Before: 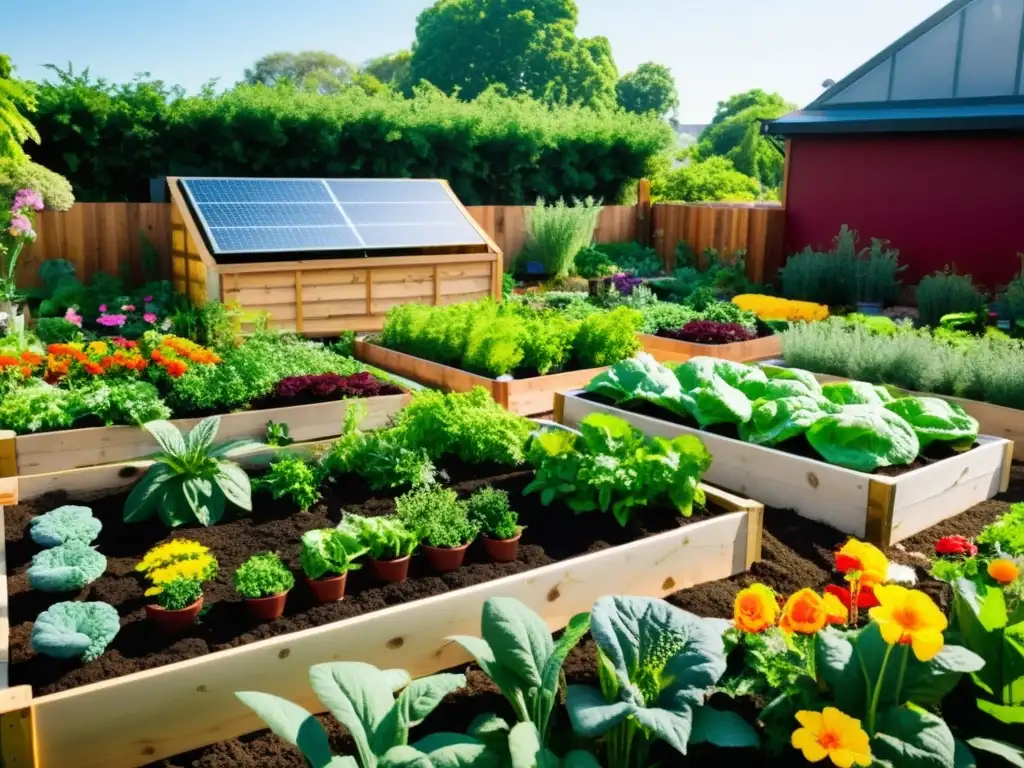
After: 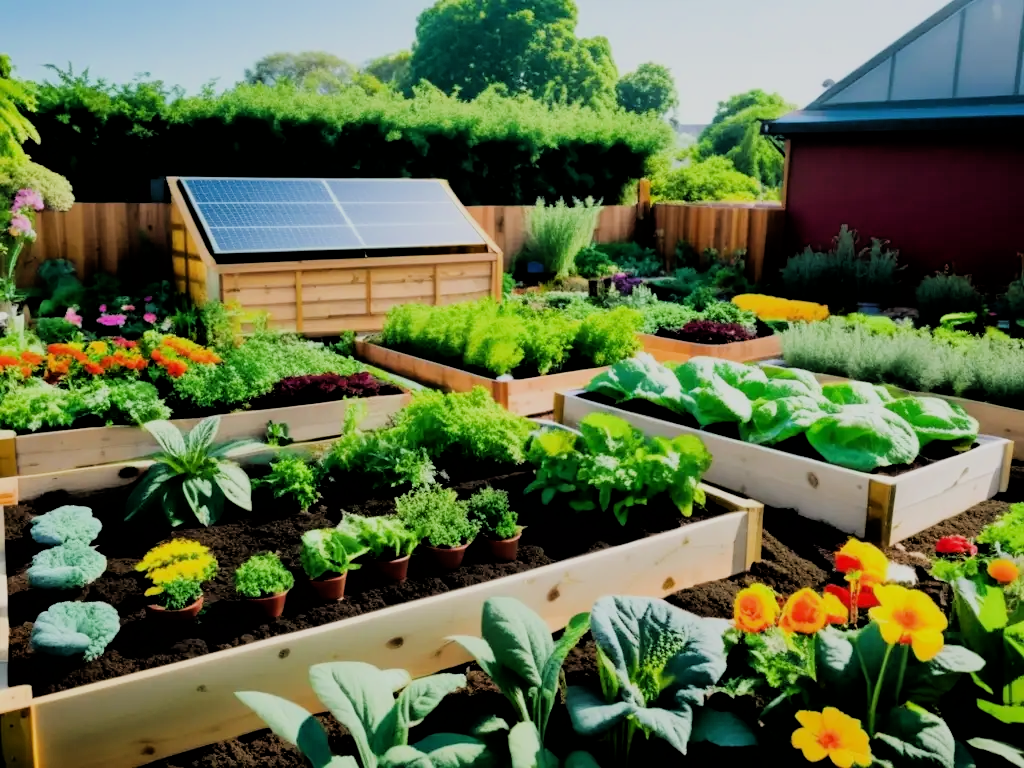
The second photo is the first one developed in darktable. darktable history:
filmic rgb: black relative exposure -4.41 EV, white relative exposure 5.01 EV, hardness 2.21, latitude 40.8%, contrast 1.148, highlights saturation mix 10.68%, shadows ↔ highlights balance 1.1%
